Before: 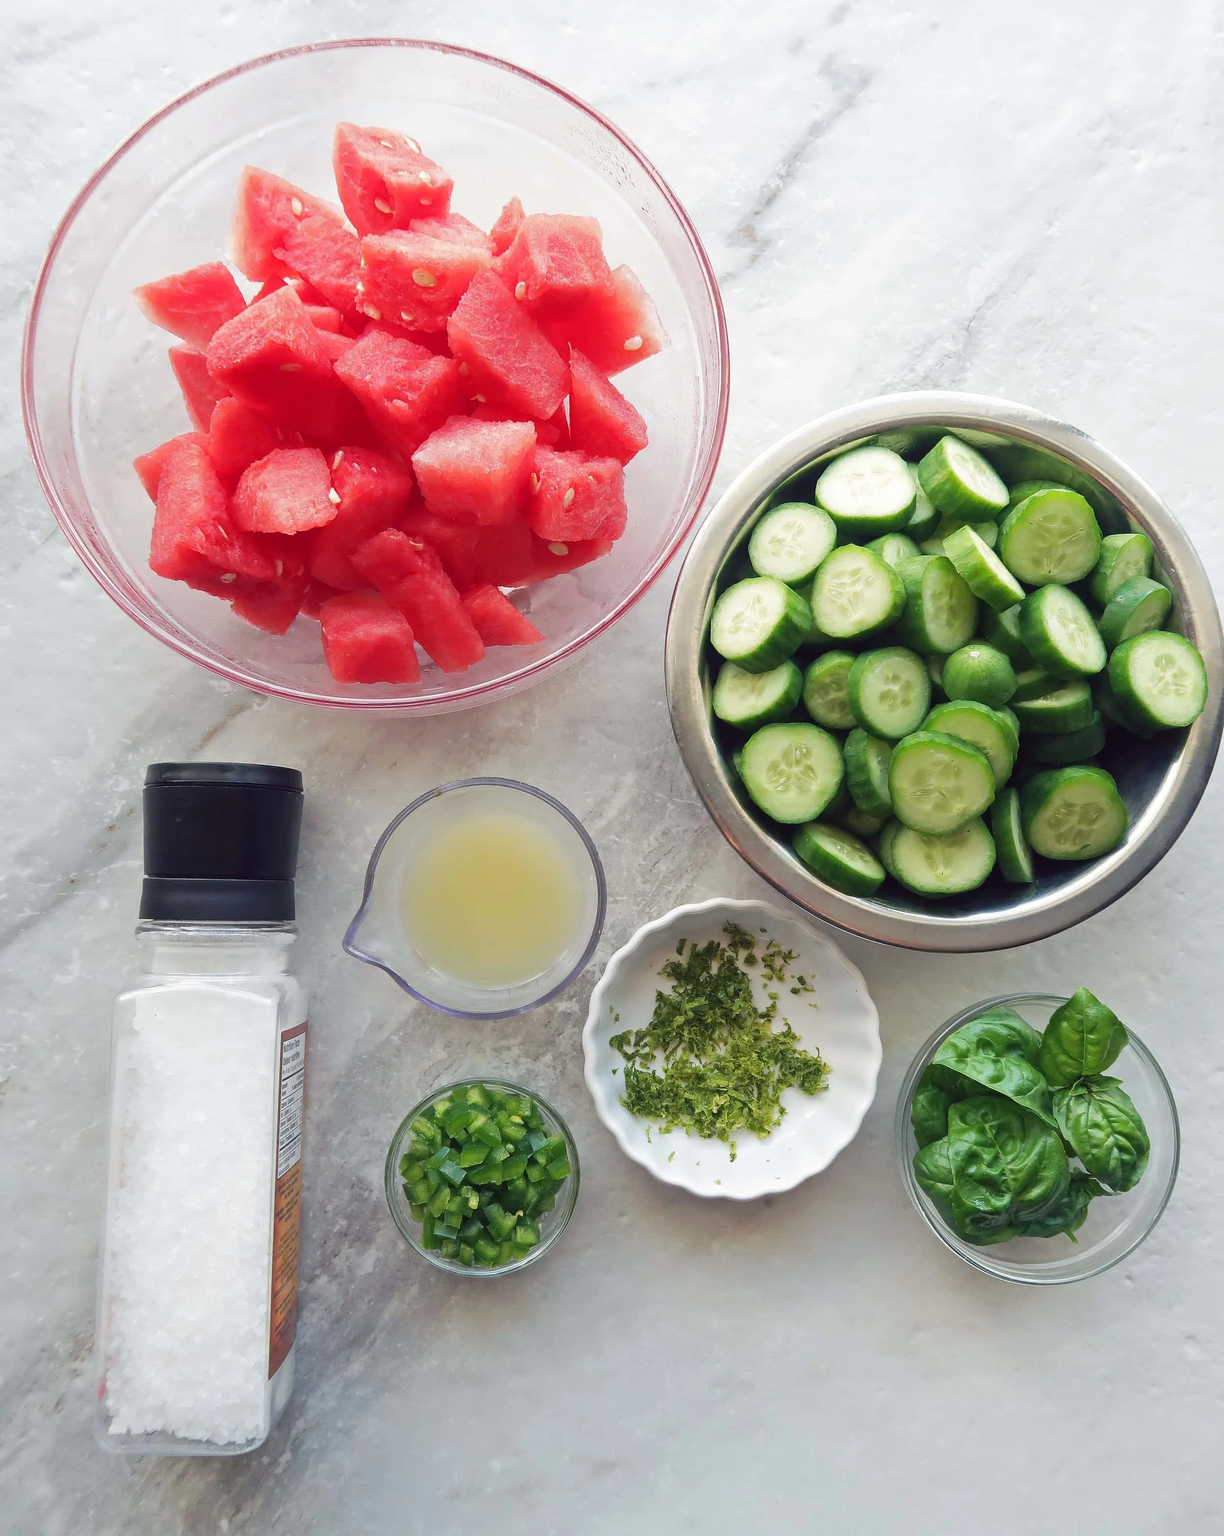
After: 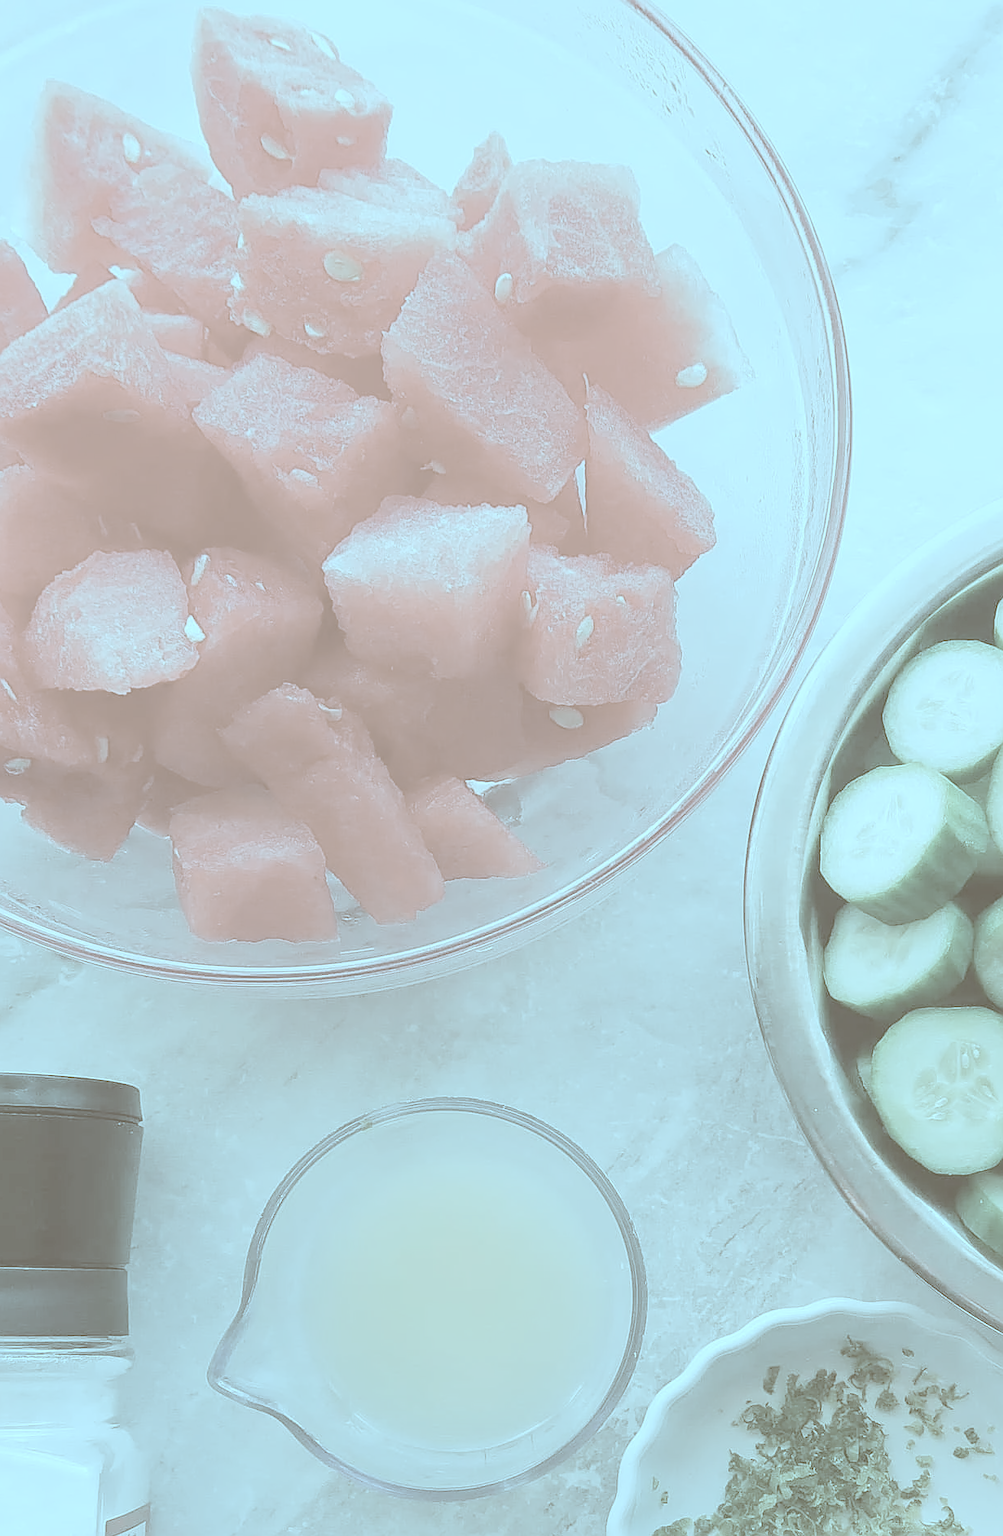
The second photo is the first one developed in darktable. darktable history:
crop: left 17.835%, top 7.675%, right 32.881%, bottom 32.213%
sharpen: on, module defaults
contrast brightness saturation: contrast -0.32, brightness 0.75, saturation -0.78
color calibration: illuminant Planckian (black body), x 0.368, y 0.361, temperature 4275.92 K
local contrast: highlights 83%, shadows 81%
color correction: highlights a* -14.62, highlights b* -16.22, shadows a* 10.12, shadows b* 29.4
